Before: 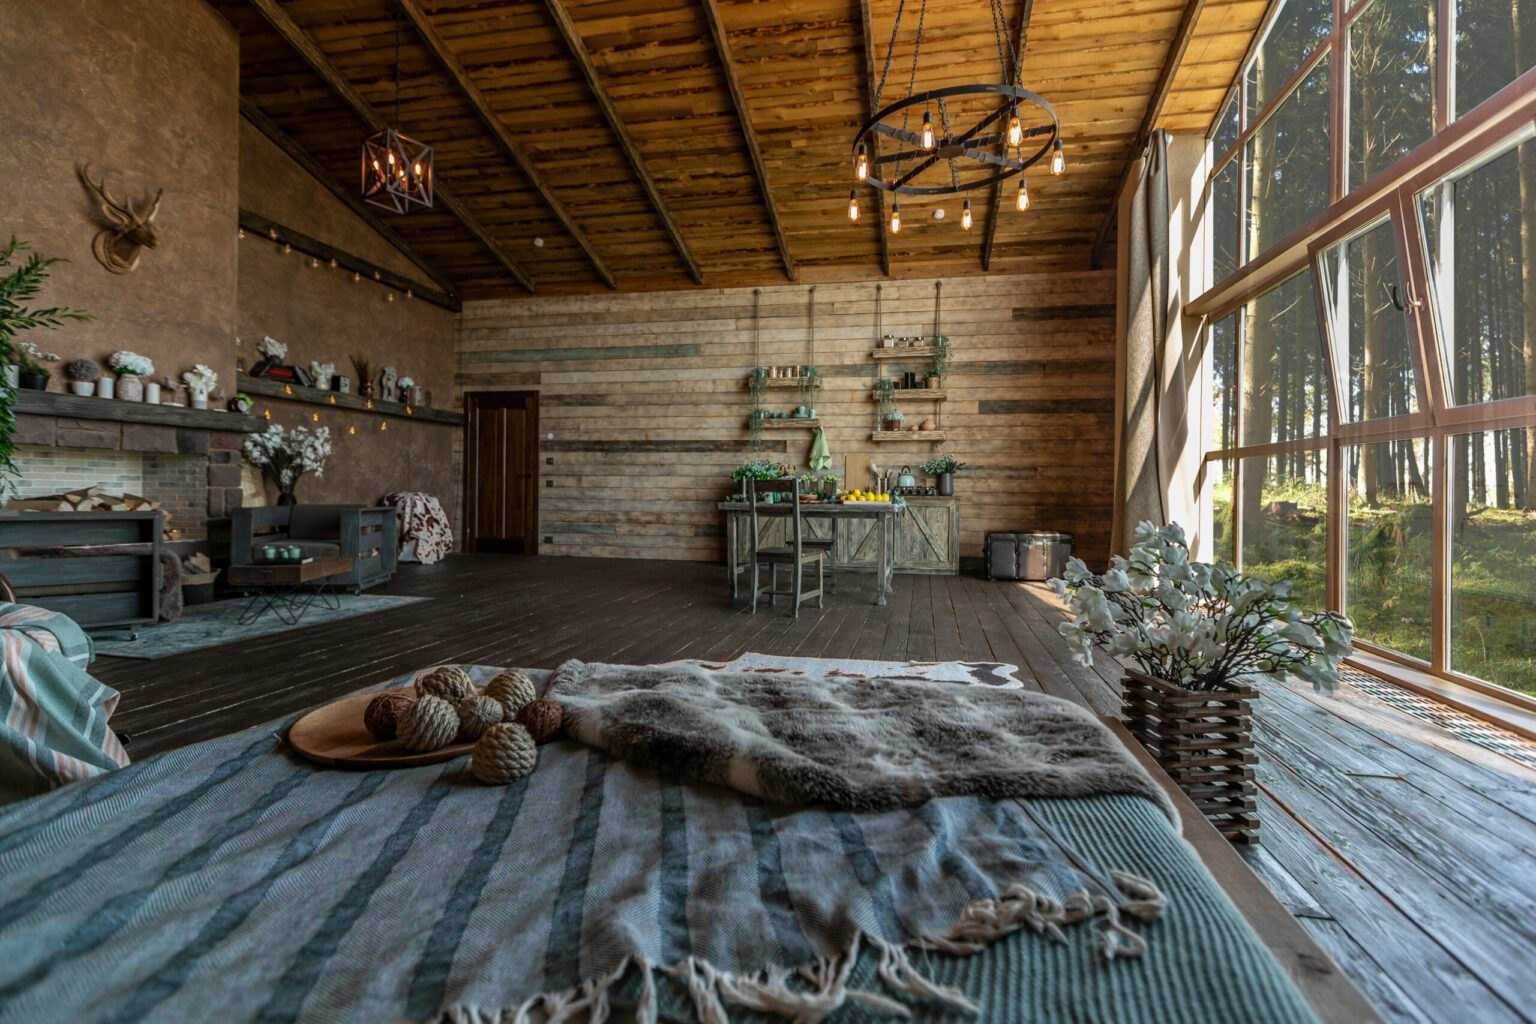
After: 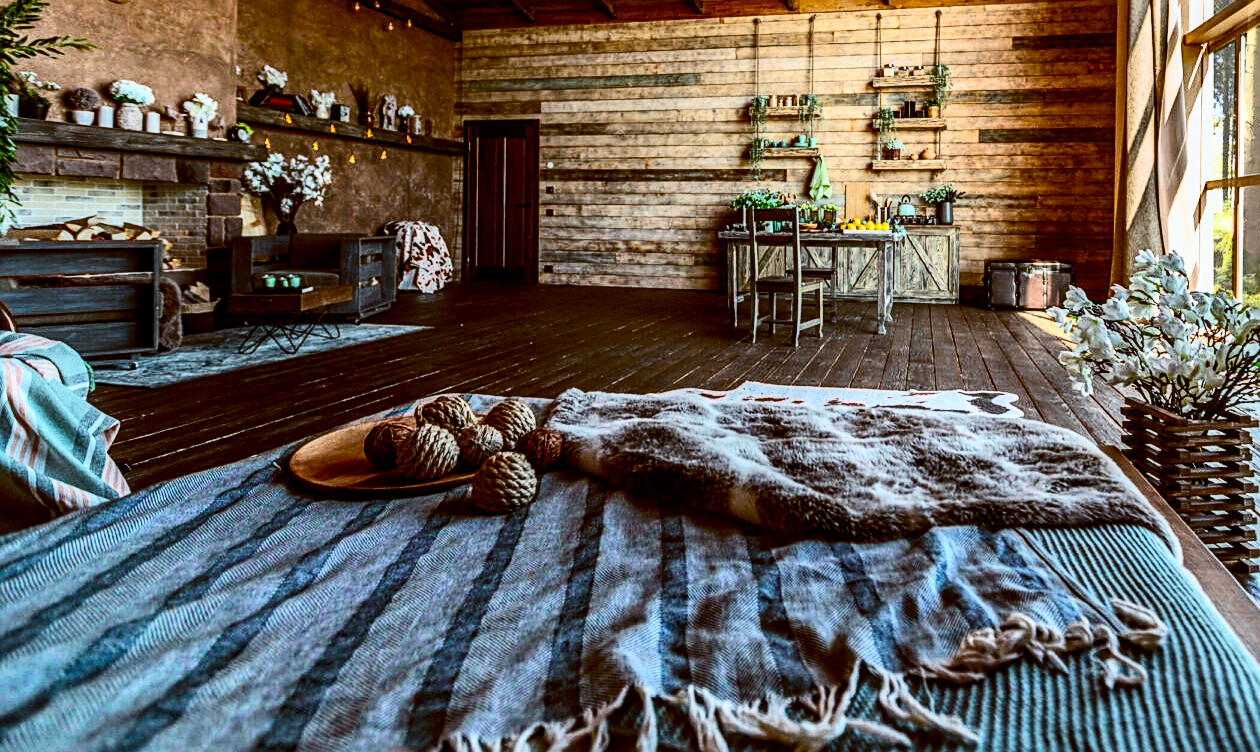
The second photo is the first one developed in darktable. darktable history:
sharpen: on, module defaults
contrast brightness saturation: contrast 0.4, brightness 0.1, saturation 0.21
exposure: black level correction 0, exposure 0.6 EV, compensate highlight preservation false
local contrast: on, module defaults
crop: top 26.531%, right 17.959%
color balance: lift [1, 1.015, 1.004, 0.985], gamma [1, 0.958, 0.971, 1.042], gain [1, 0.956, 0.977, 1.044]
filmic rgb: black relative exposure -7.6 EV, white relative exposure 4.64 EV, threshold 3 EV, target black luminance 0%, hardness 3.55, latitude 50.51%, contrast 1.033, highlights saturation mix 10%, shadows ↔ highlights balance -0.198%, color science v4 (2020), enable highlight reconstruction true
